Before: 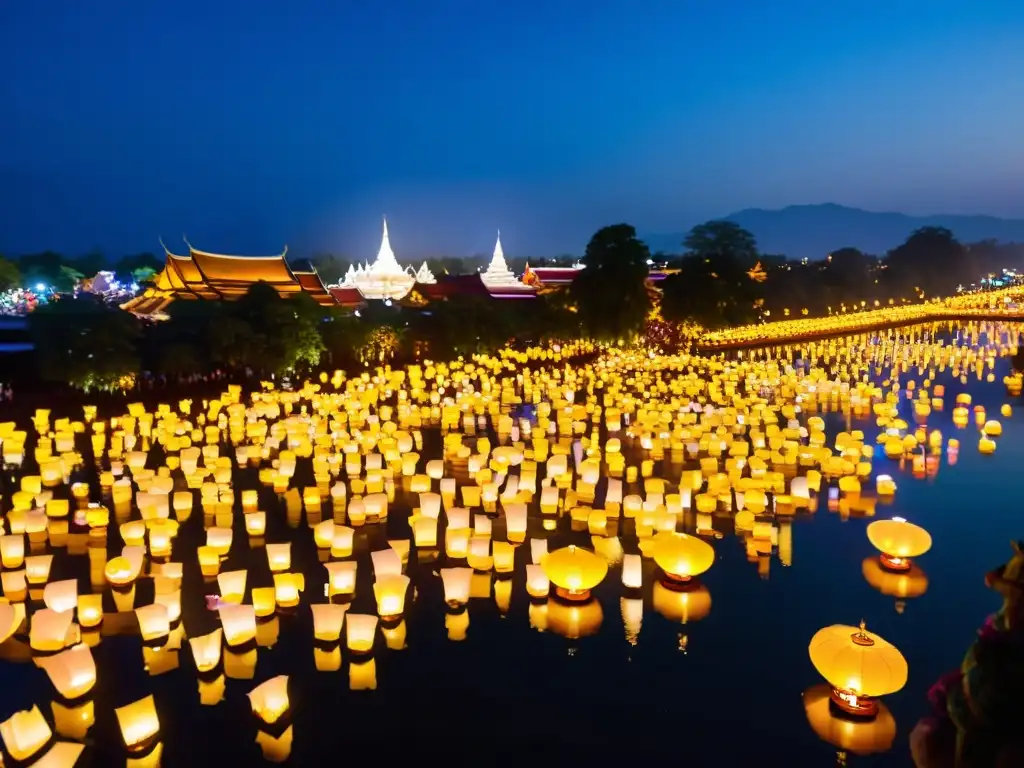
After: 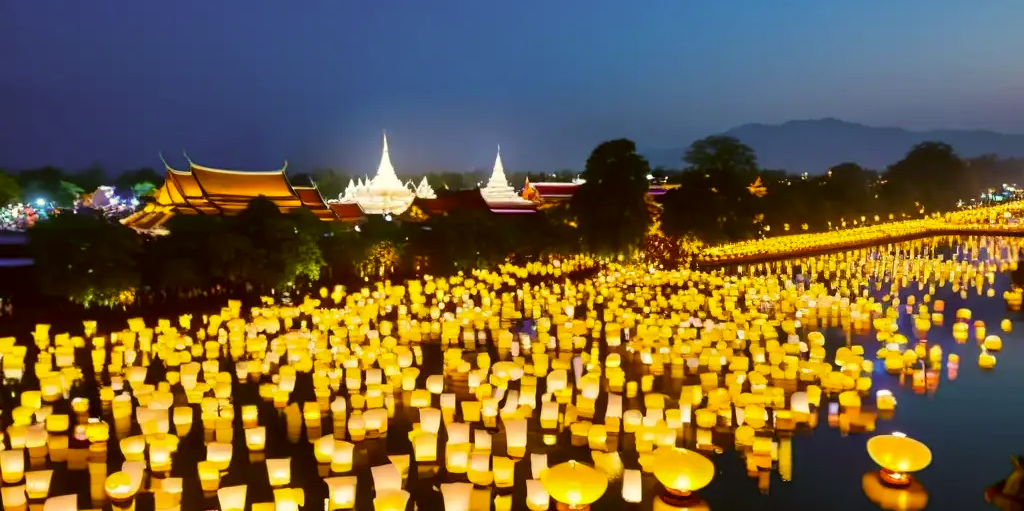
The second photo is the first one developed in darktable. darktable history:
color correction: highlights a* -1.76, highlights b* 10.01, shadows a* 0.915, shadows b* 19.19
crop: top 11.13%, bottom 22.324%
